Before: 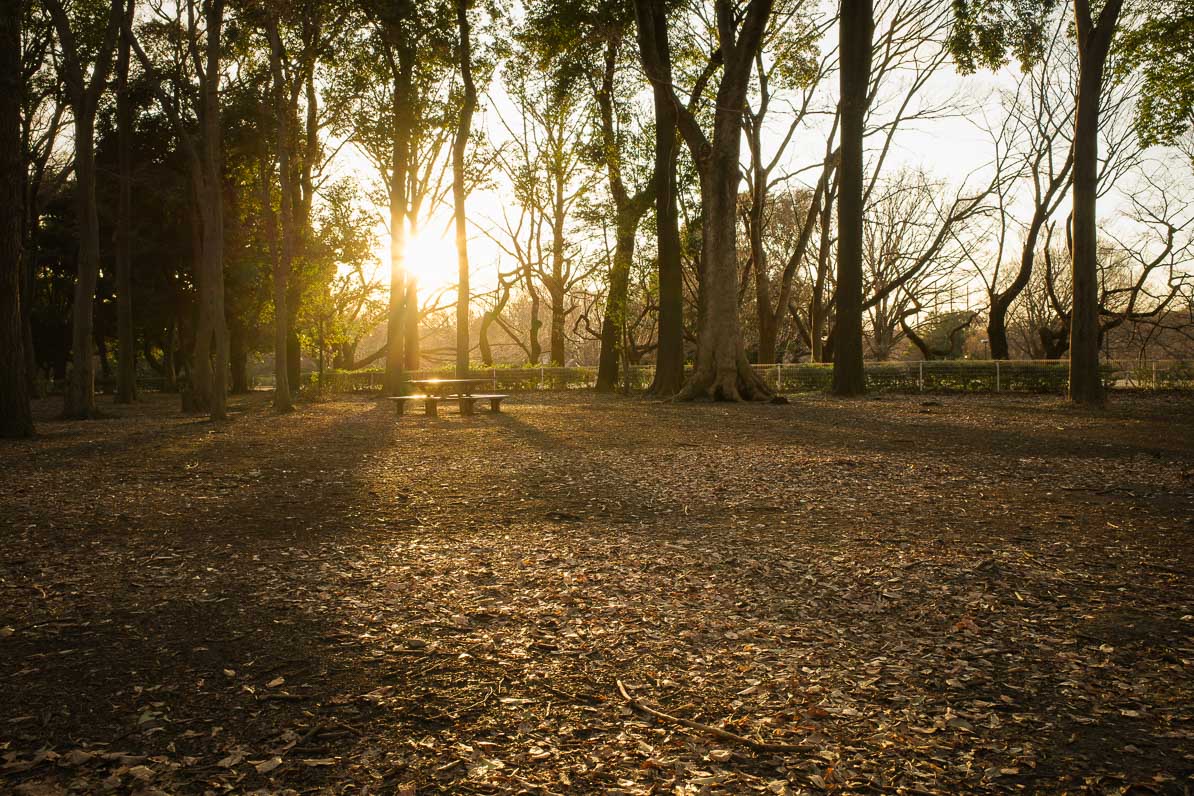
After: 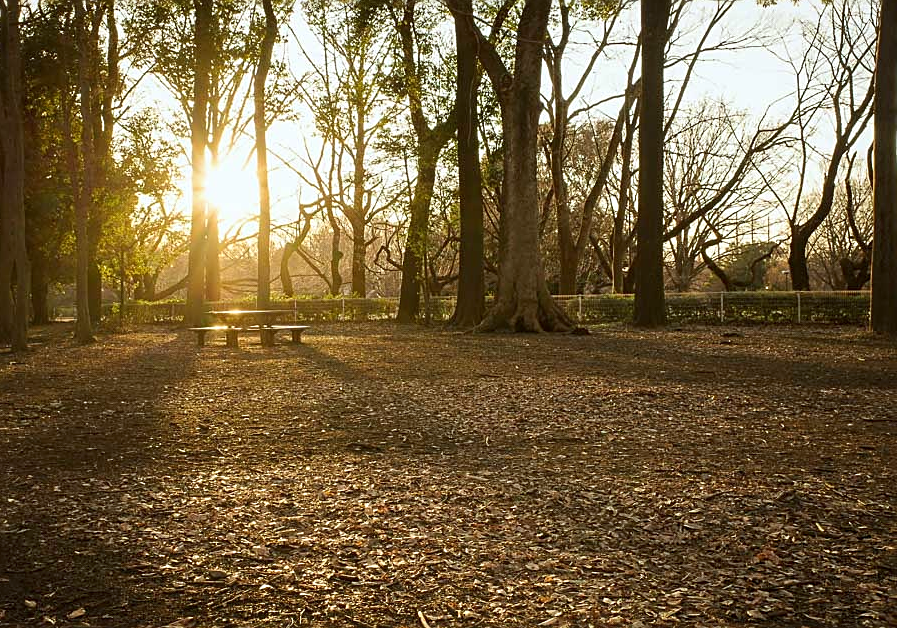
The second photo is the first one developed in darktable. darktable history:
crop: left 16.737%, top 8.684%, right 8.129%, bottom 12.414%
sharpen: on, module defaults
color correction: highlights a* -2.79, highlights b* -2.04, shadows a* 2.06, shadows b* 2.71
